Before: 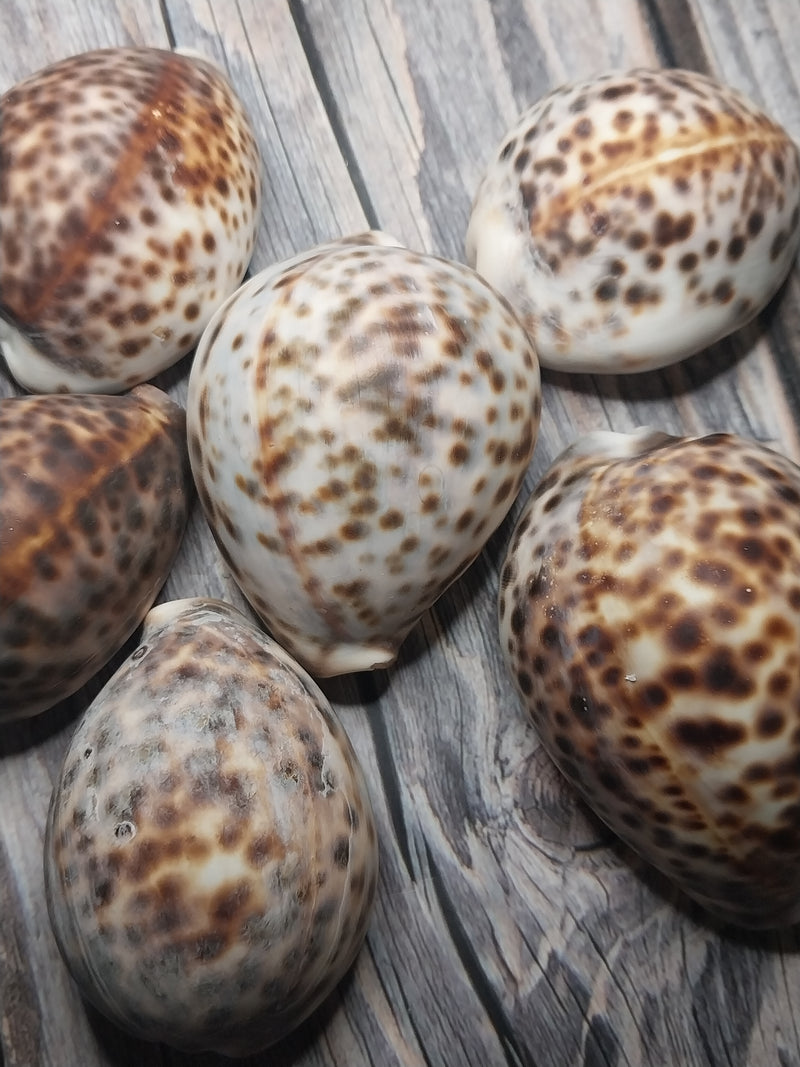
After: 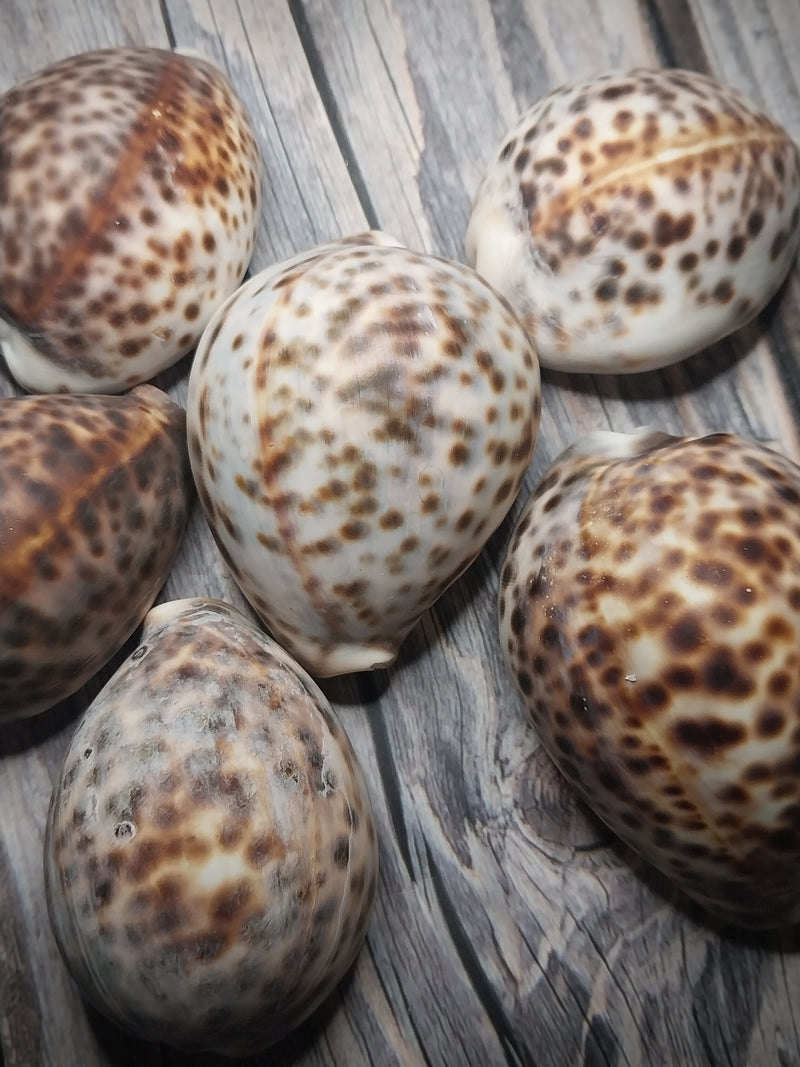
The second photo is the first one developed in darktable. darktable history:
vignetting: fall-off radius 61.01%, brightness -0.696
